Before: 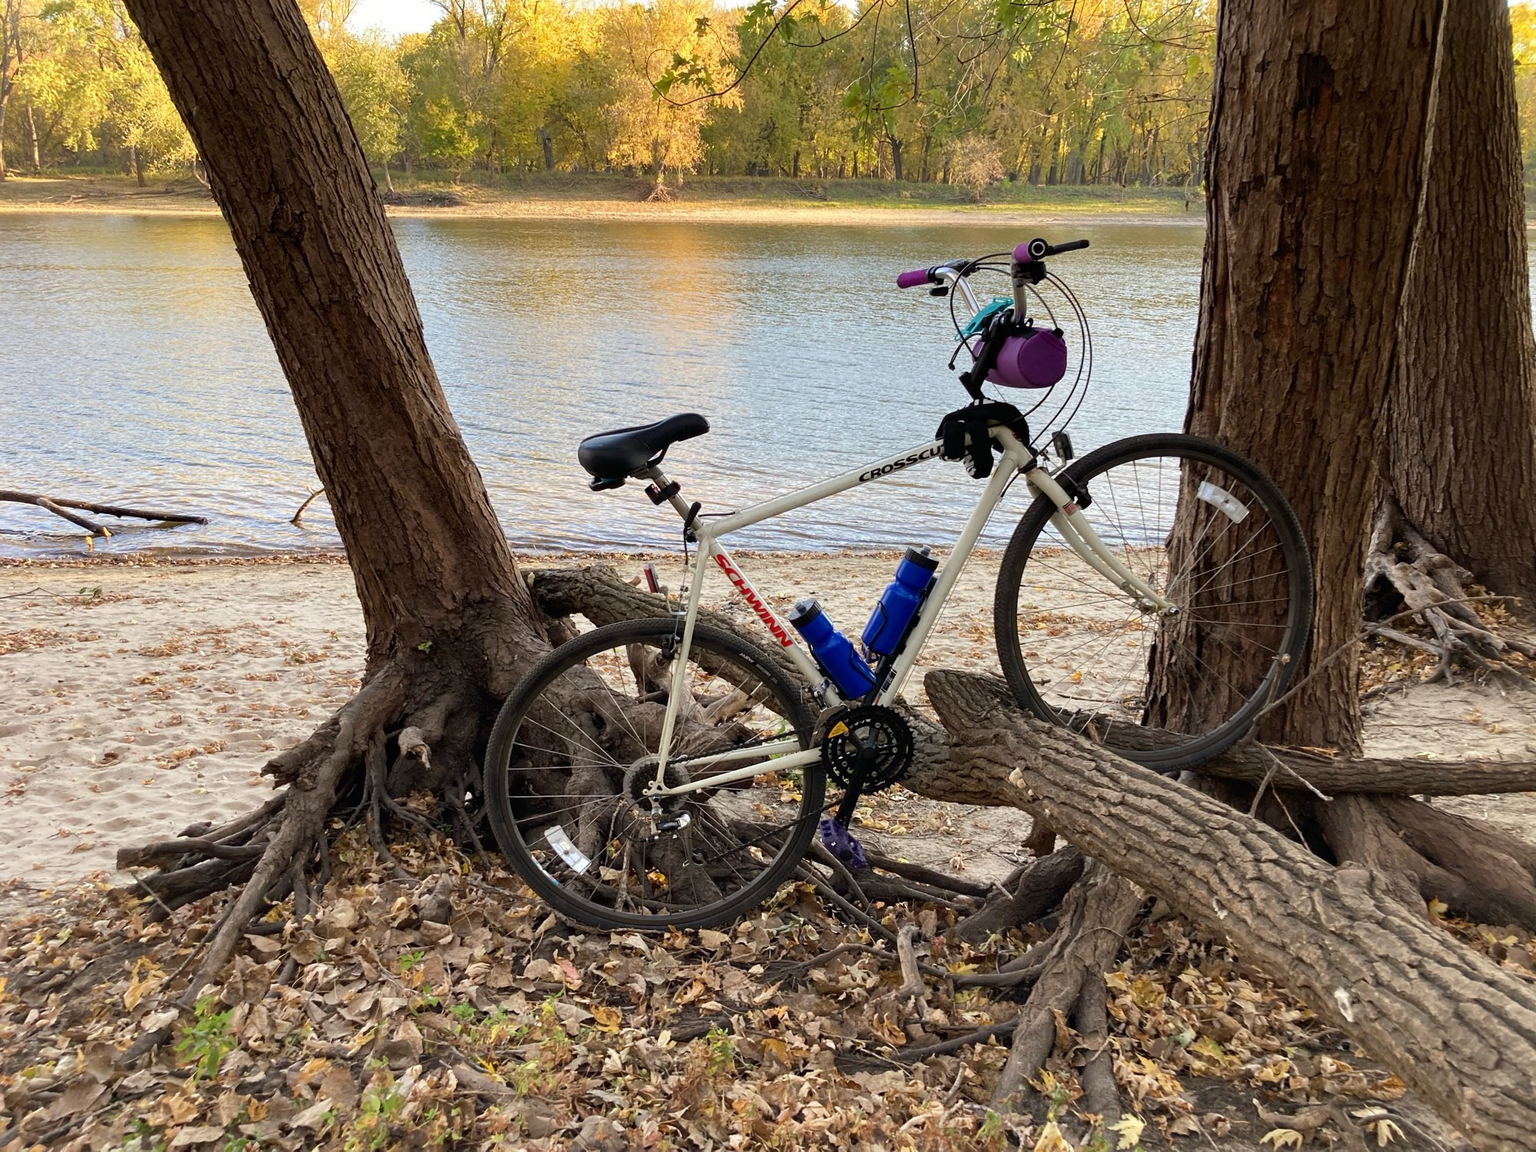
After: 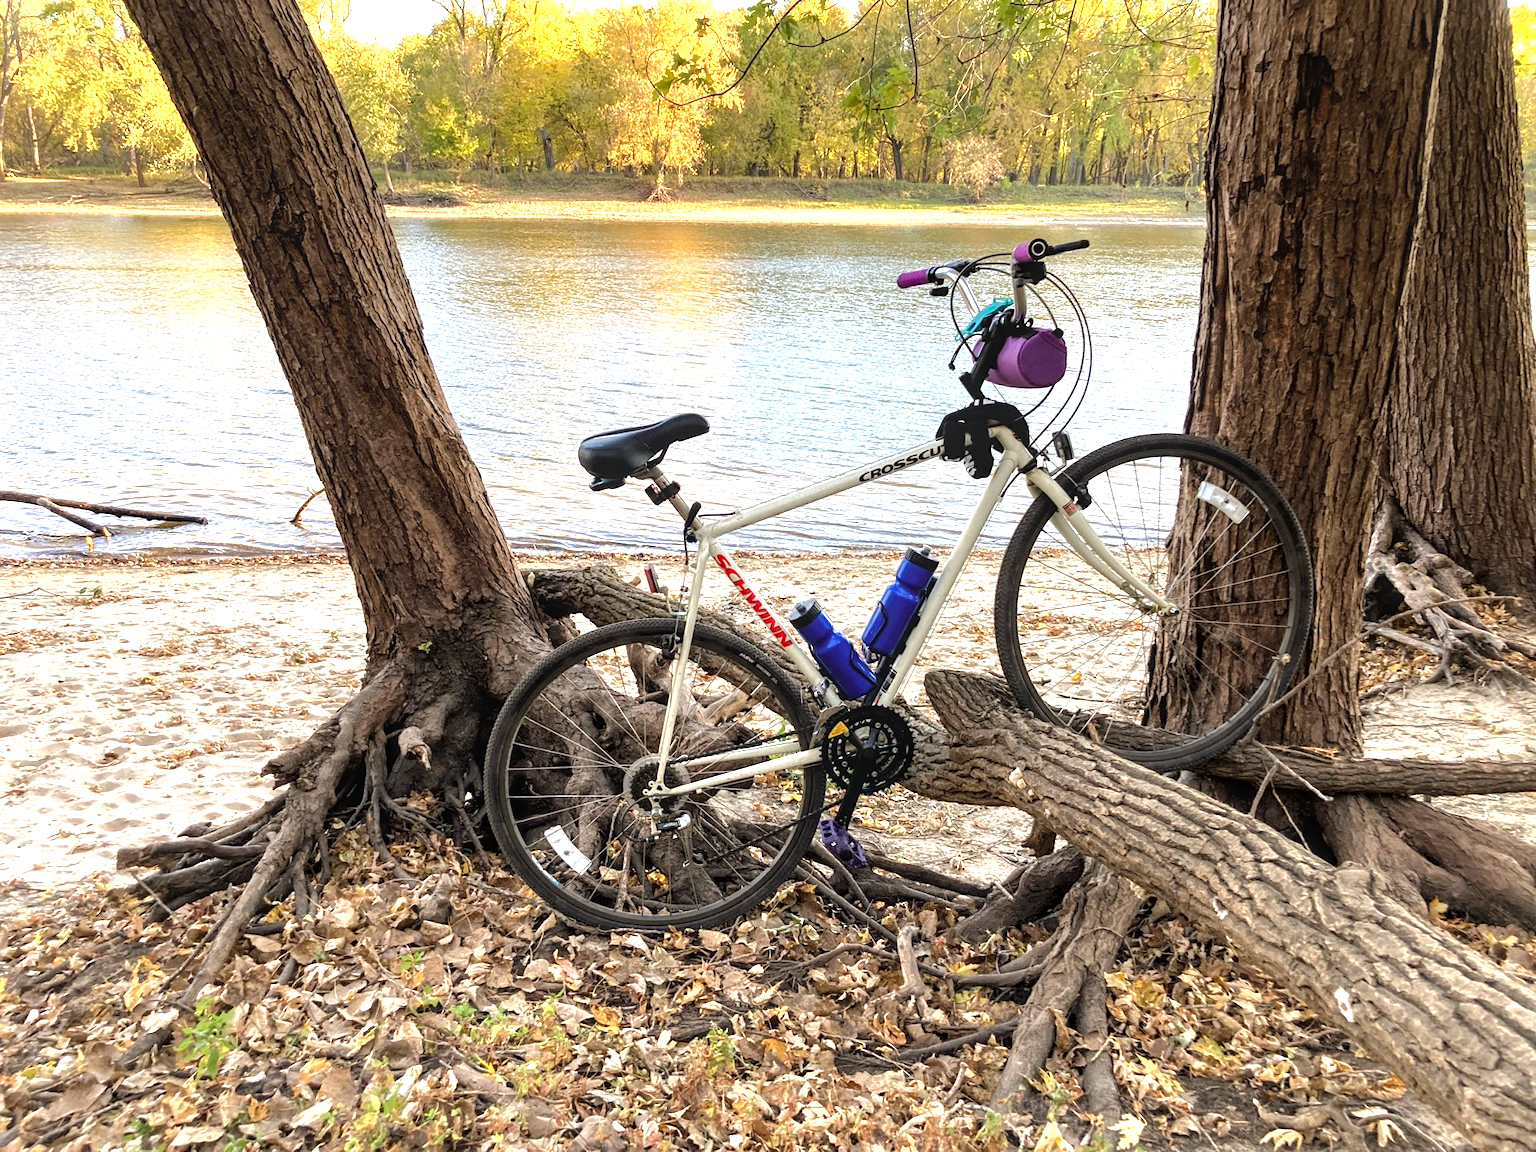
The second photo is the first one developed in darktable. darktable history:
tone equalizer: on, module defaults
tone curve: curves: ch0 [(0, 0) (0.003, 0.002) (0.011, 0.006) (0.025, 0.013) (0.044, 0.019) (0.069, 0.032) (0.1, 0.056) (0.136, 0.095) (0.177, 0.144) (0.224, 0.193) (0.277, 0.26) (0.335, 0.331) (0.399, 0.405) (0.468, 0.479) (0.543, 0.552) (0.623, 0.624) (0.709, 0.699) (0.801, 0.772) (0.898, 0.856) (1, 1)], color space Lab, linked channels, preserve colors none
exposure: black level correction 0, exposure 0.947 EV, compensate exposure bias true, compensate highlight preservation false
local contrast: on, module defaults
